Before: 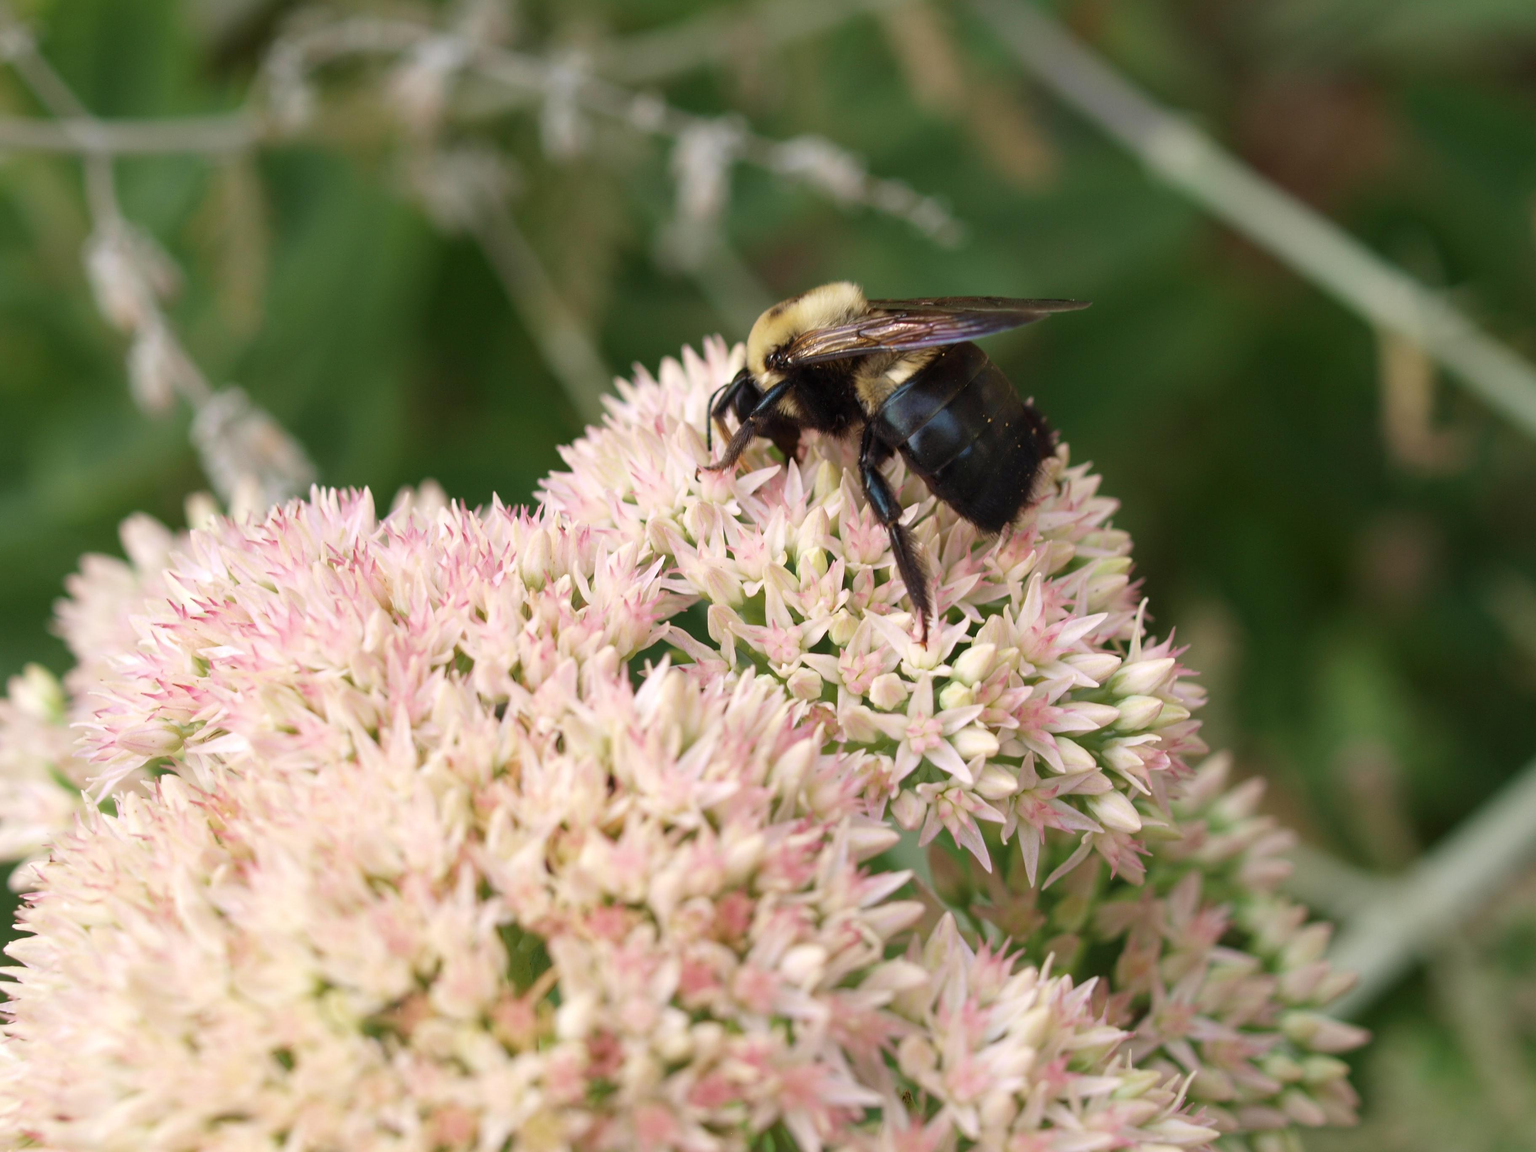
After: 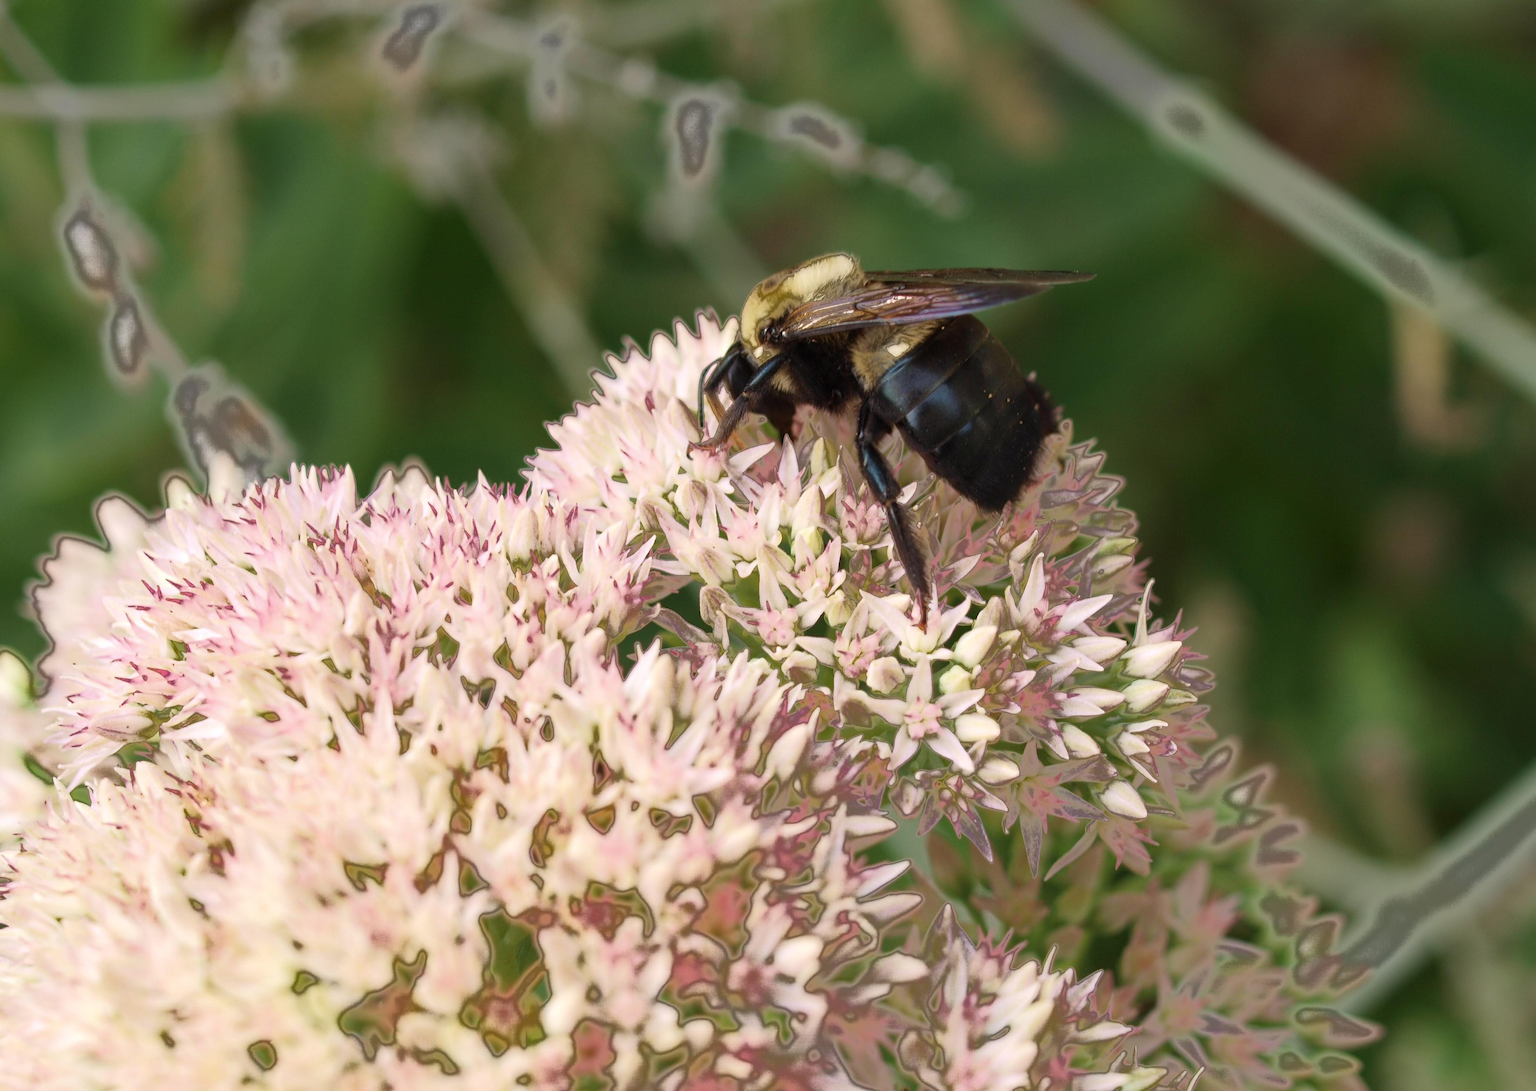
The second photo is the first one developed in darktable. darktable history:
tone equalizer: on, module defaults
fill light: exposure -0.73 EV, center 0.69, width 2.2
crop: left 1.964%, top 3.251%, right 1.122%, bottom 4.933%
